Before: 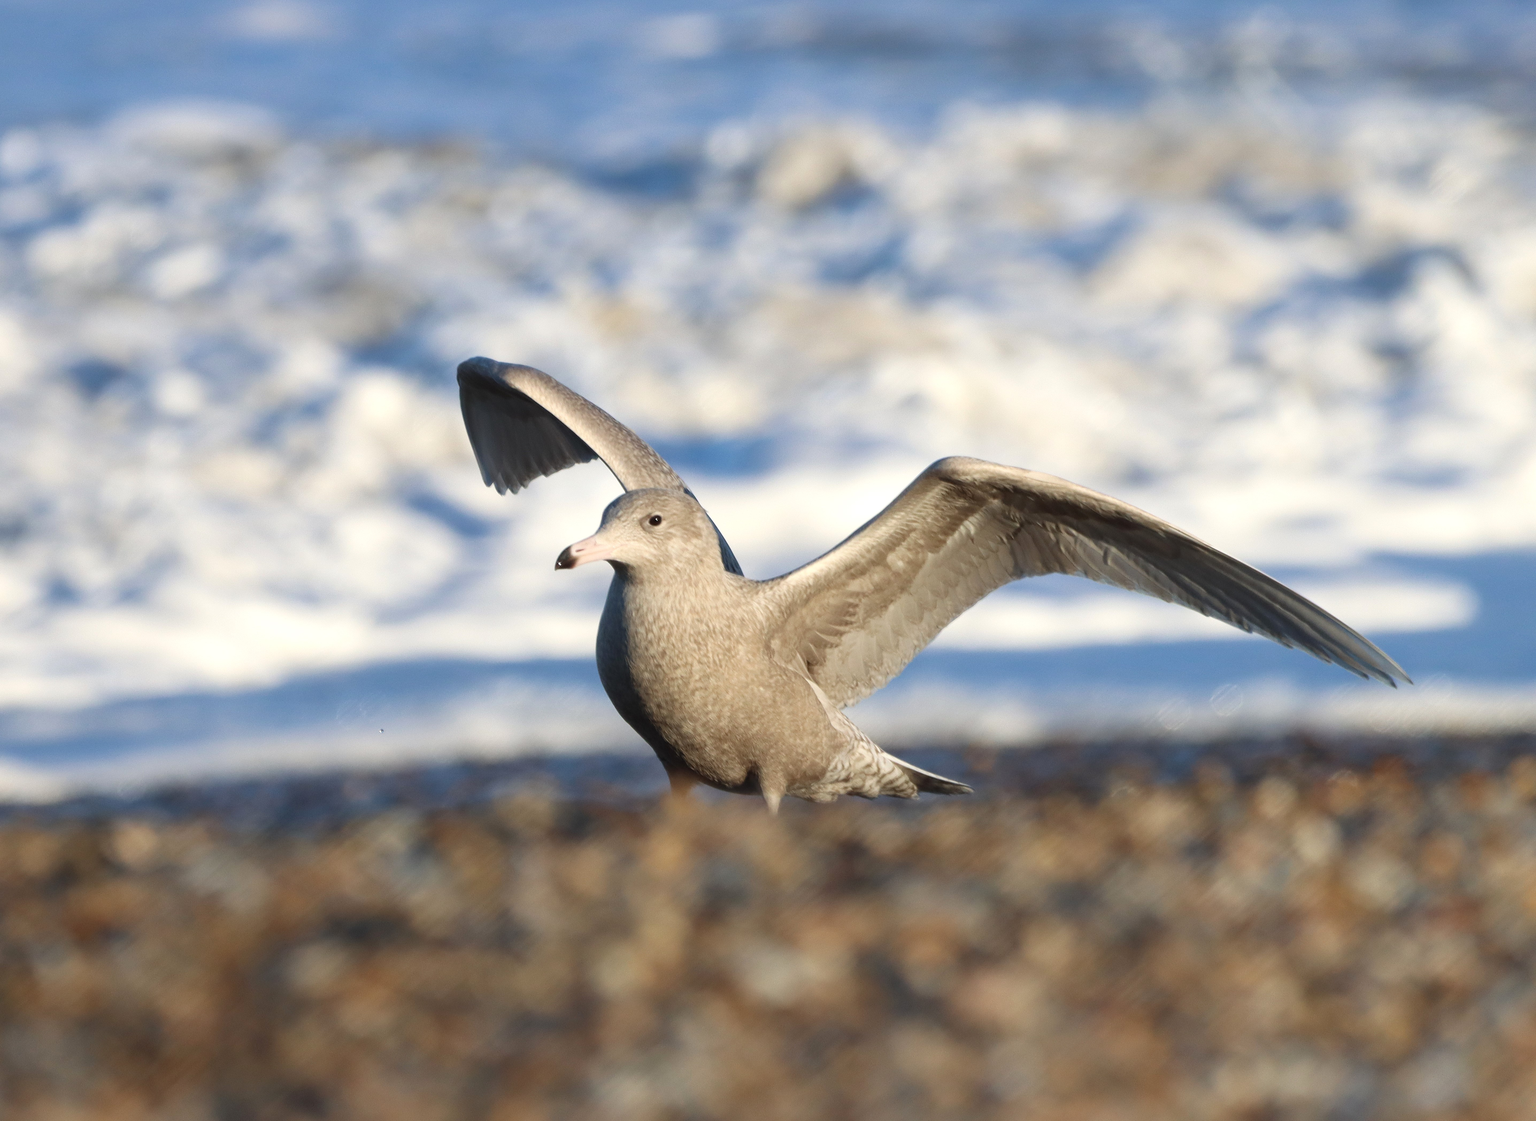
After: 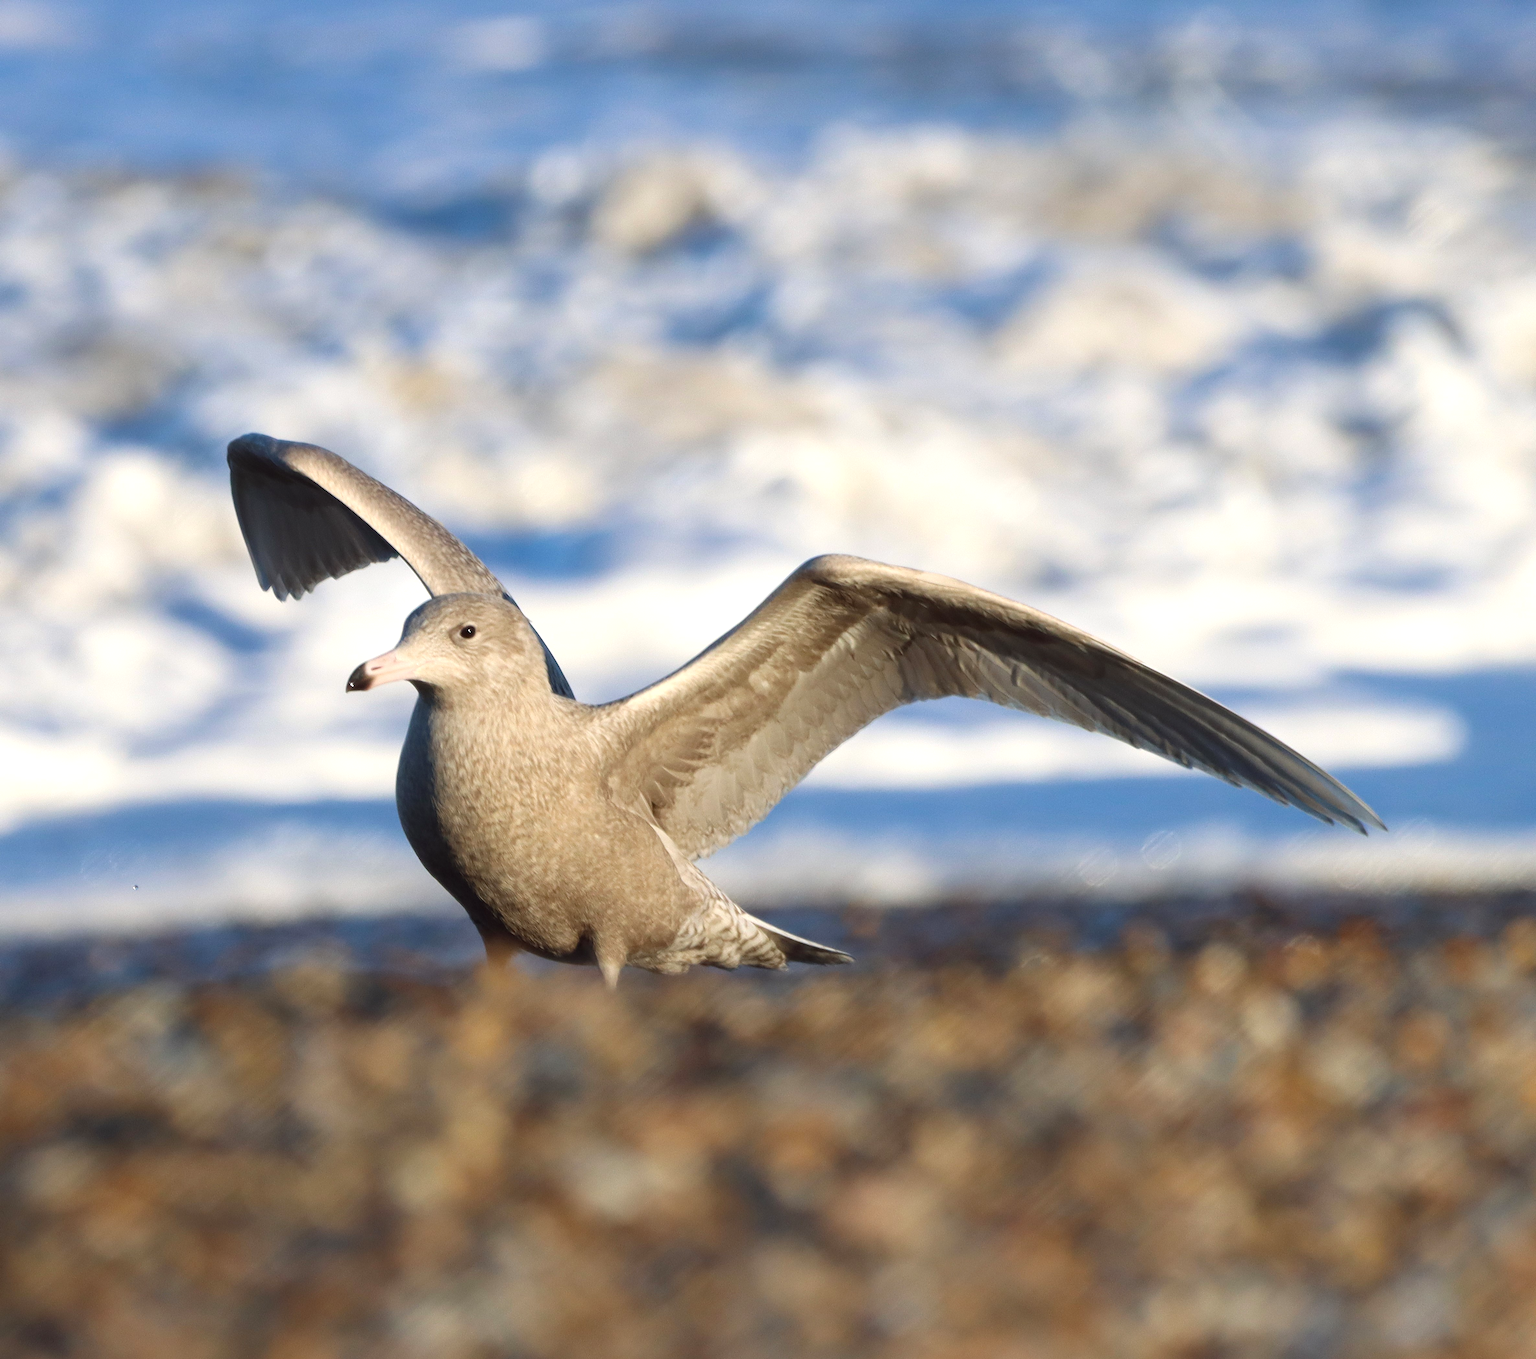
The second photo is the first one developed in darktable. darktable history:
color balance: lift [1, 1, 0.999, 1.001], gamma [1, 1.003, 1.005, 0.995], gain [1, 0.992, 0.988, 1.012], contrast 5%, output saturation 110%
crop: left 17.582%, bottom 0.031%
